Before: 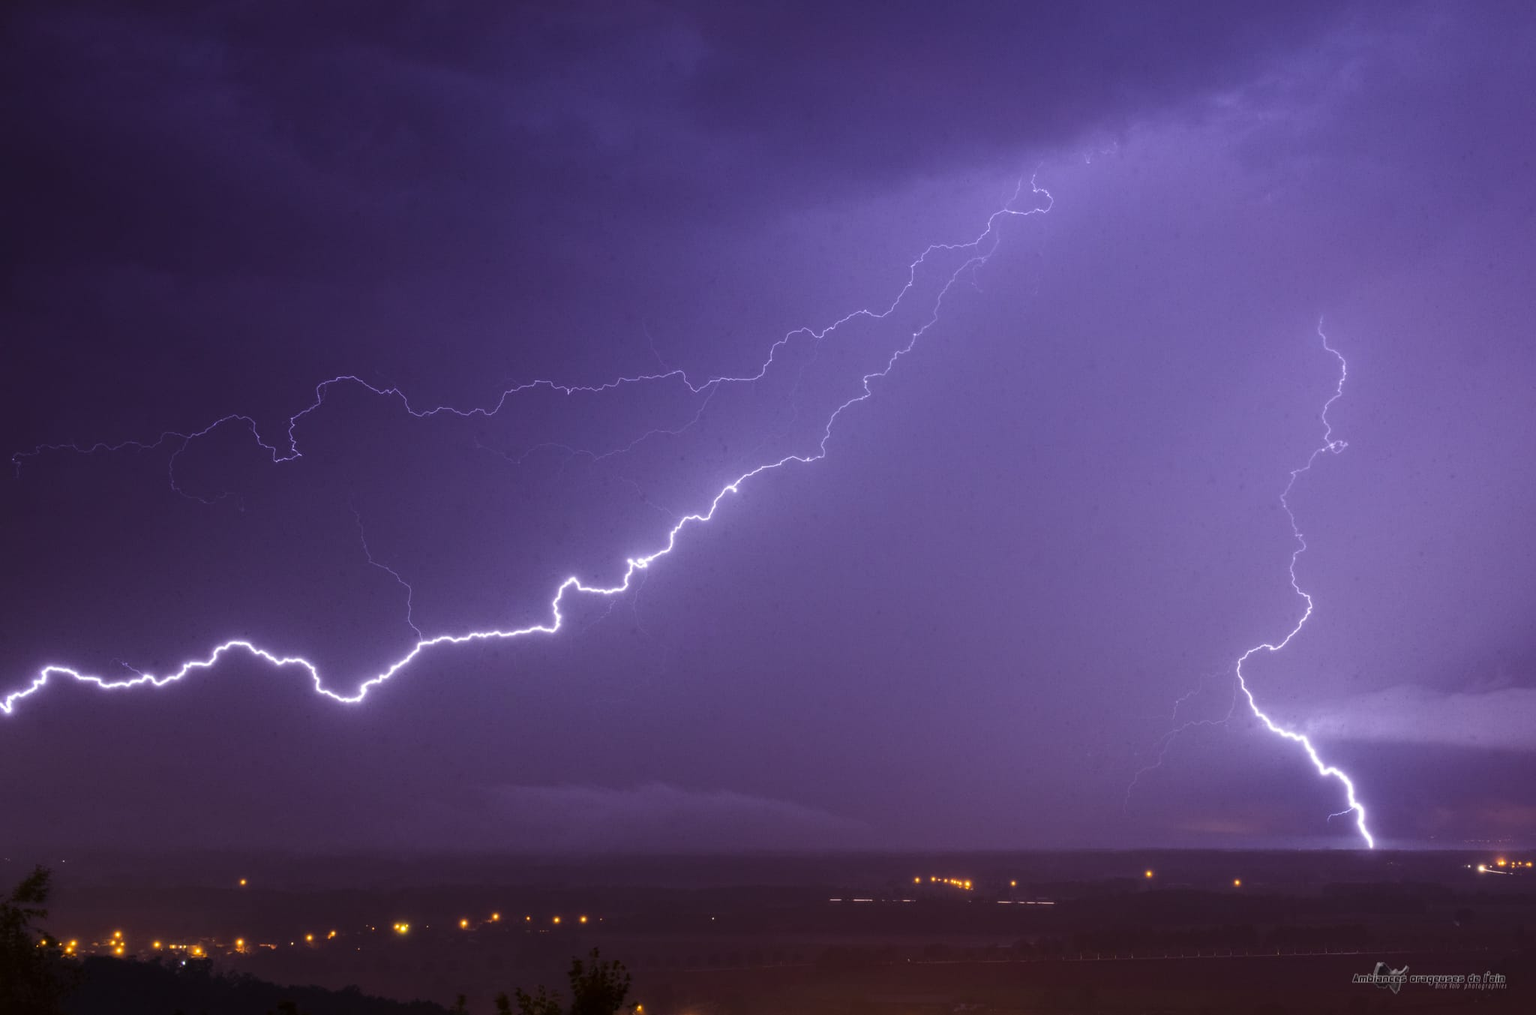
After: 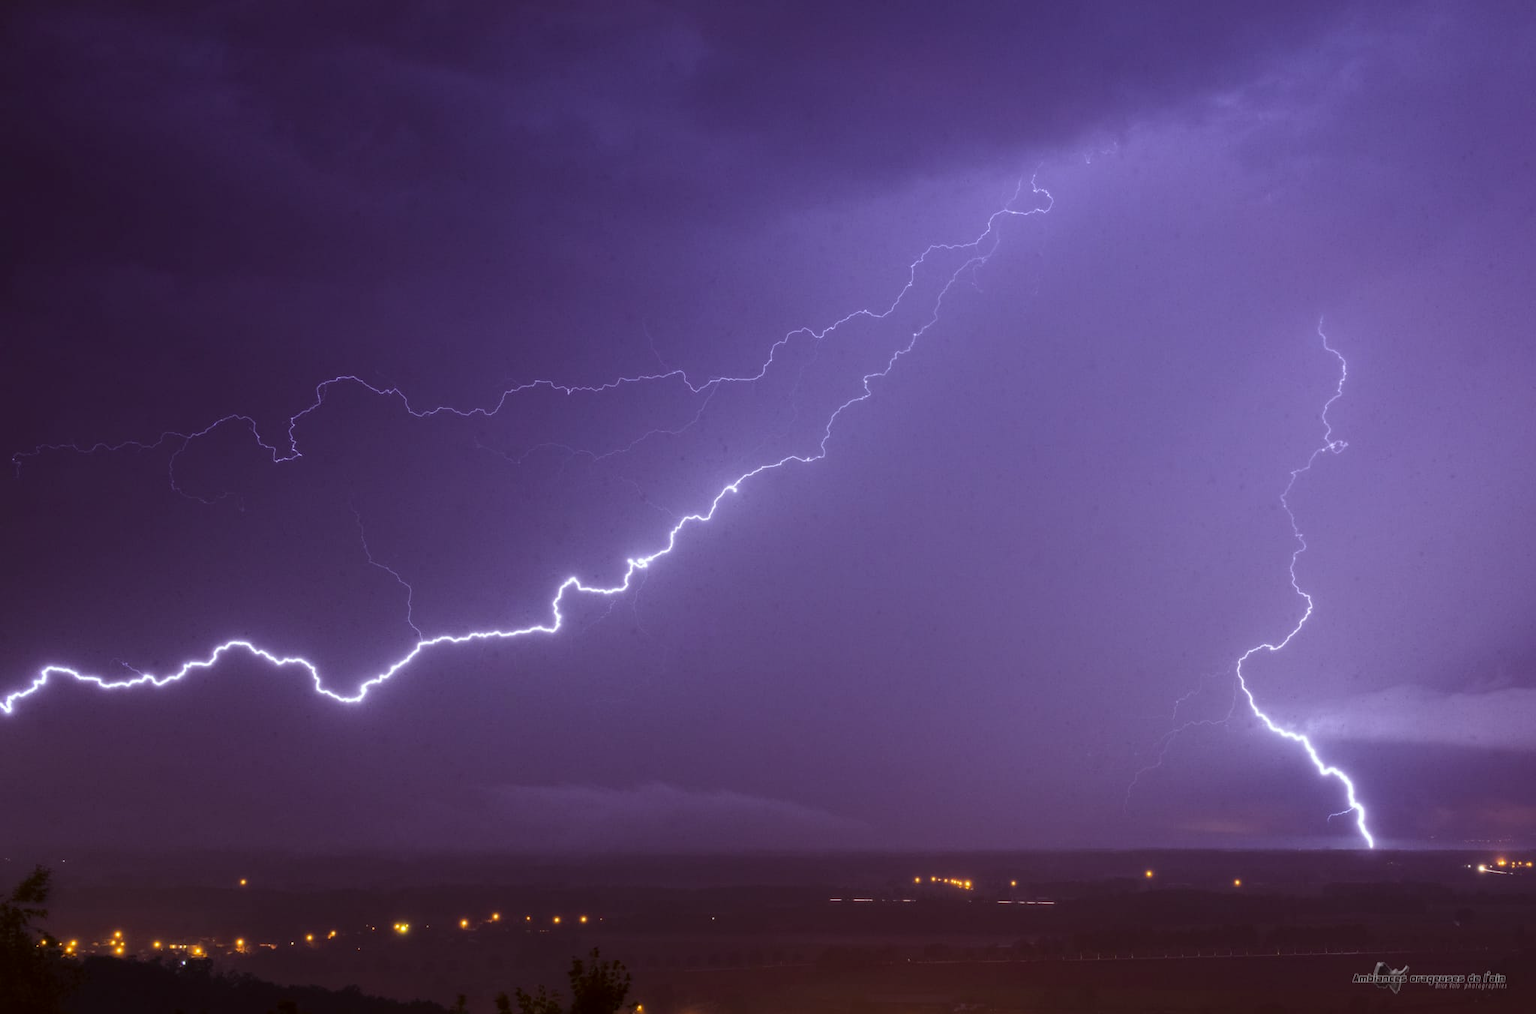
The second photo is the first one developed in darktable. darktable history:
color correction: highlights a* -2.9, highlights b* -2.56, shadows a* 2.51, shadows b* 2.66
